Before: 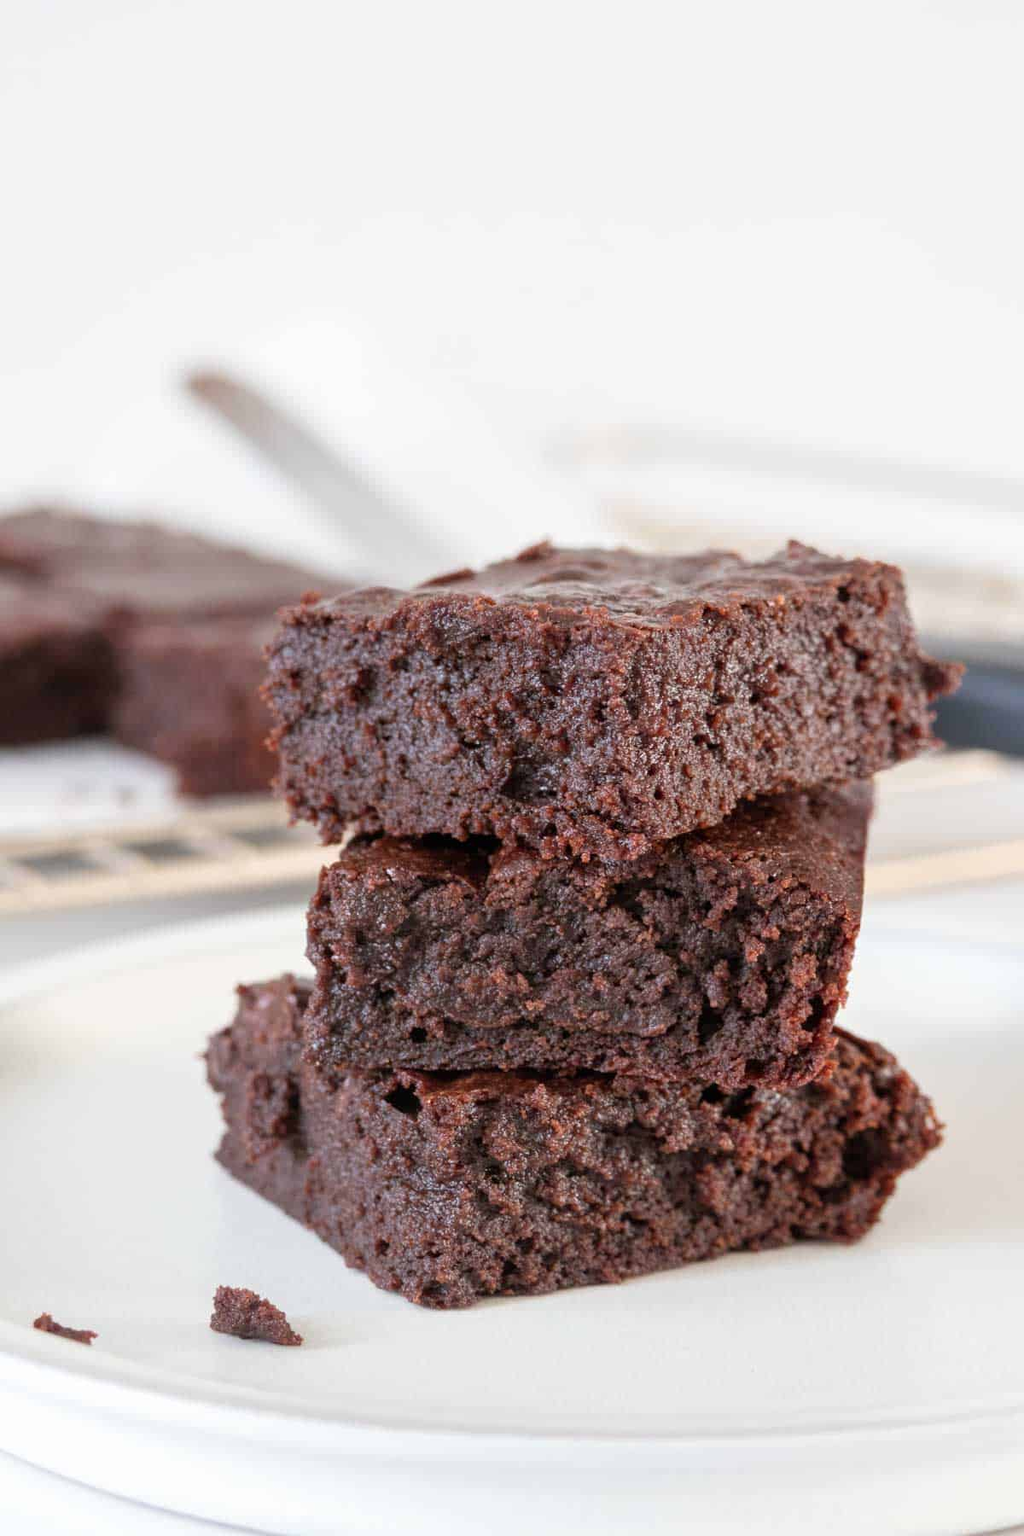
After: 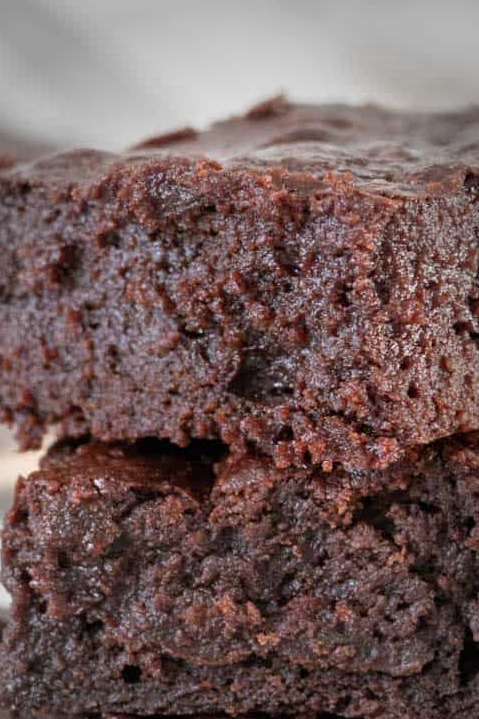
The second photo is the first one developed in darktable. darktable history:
vignetting: fall-off start 64.63%, center (-0.034, 0.148), width/height ratio 0.881
crop: left 30%, top 30%, right 30%, bottom 30%
